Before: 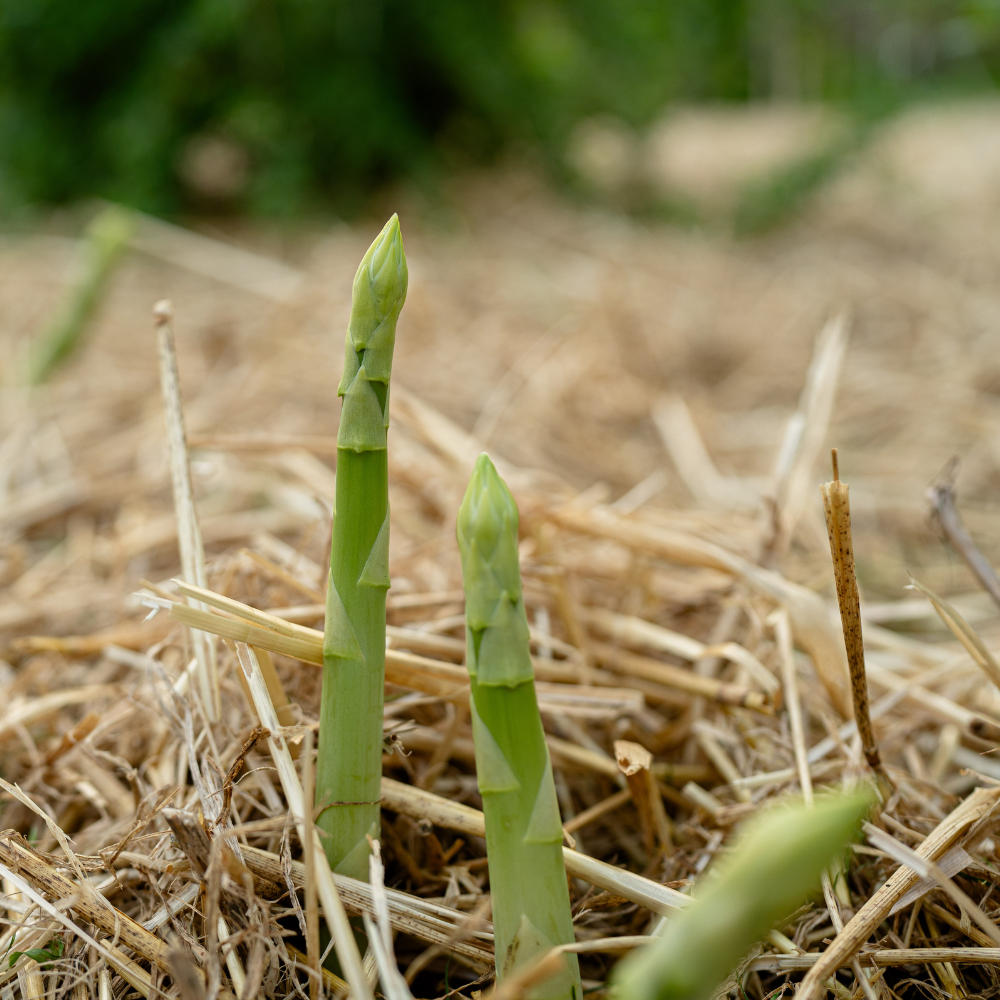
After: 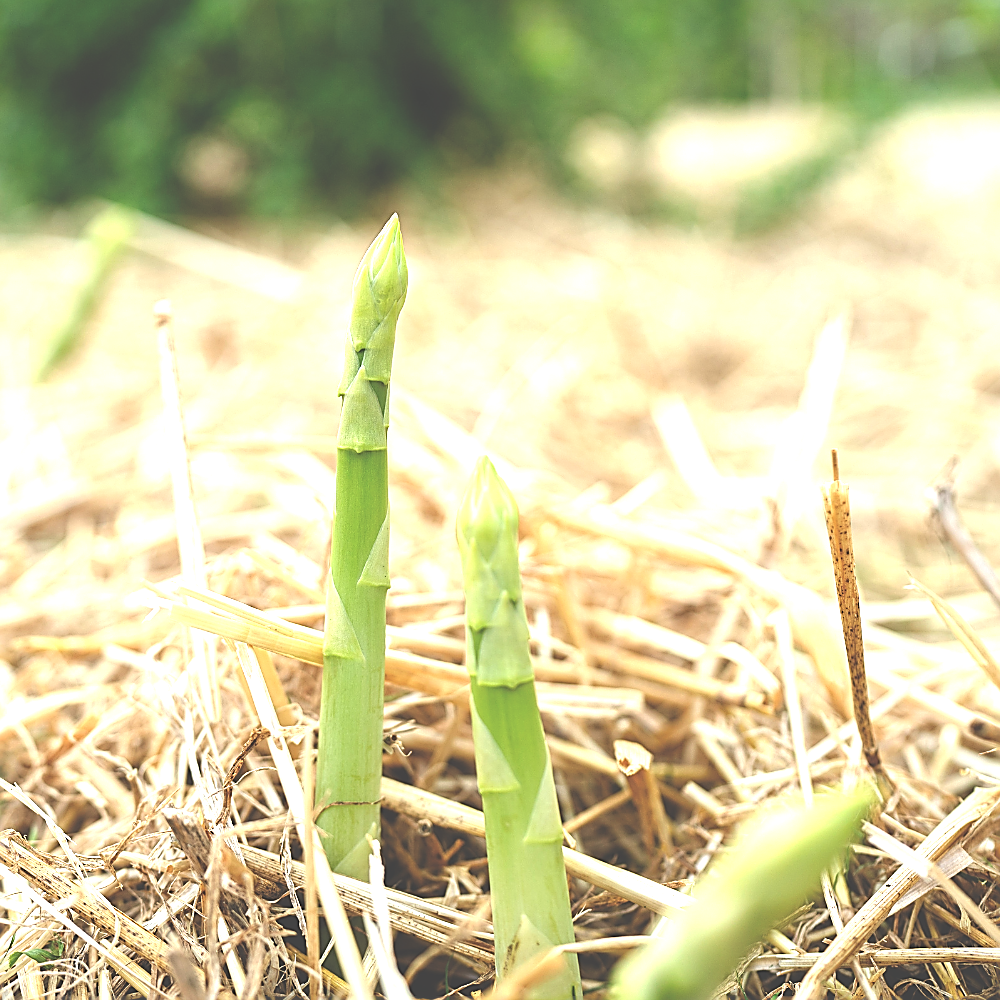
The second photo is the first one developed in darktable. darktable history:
sharpen: radius 1.4, amount 1.25, threshold 0.7
levels: levels [0.073, 0.497, 0.972]
exposure: black level correction -0.023, exposure 1.397 EV, compensate highlight preservation false
